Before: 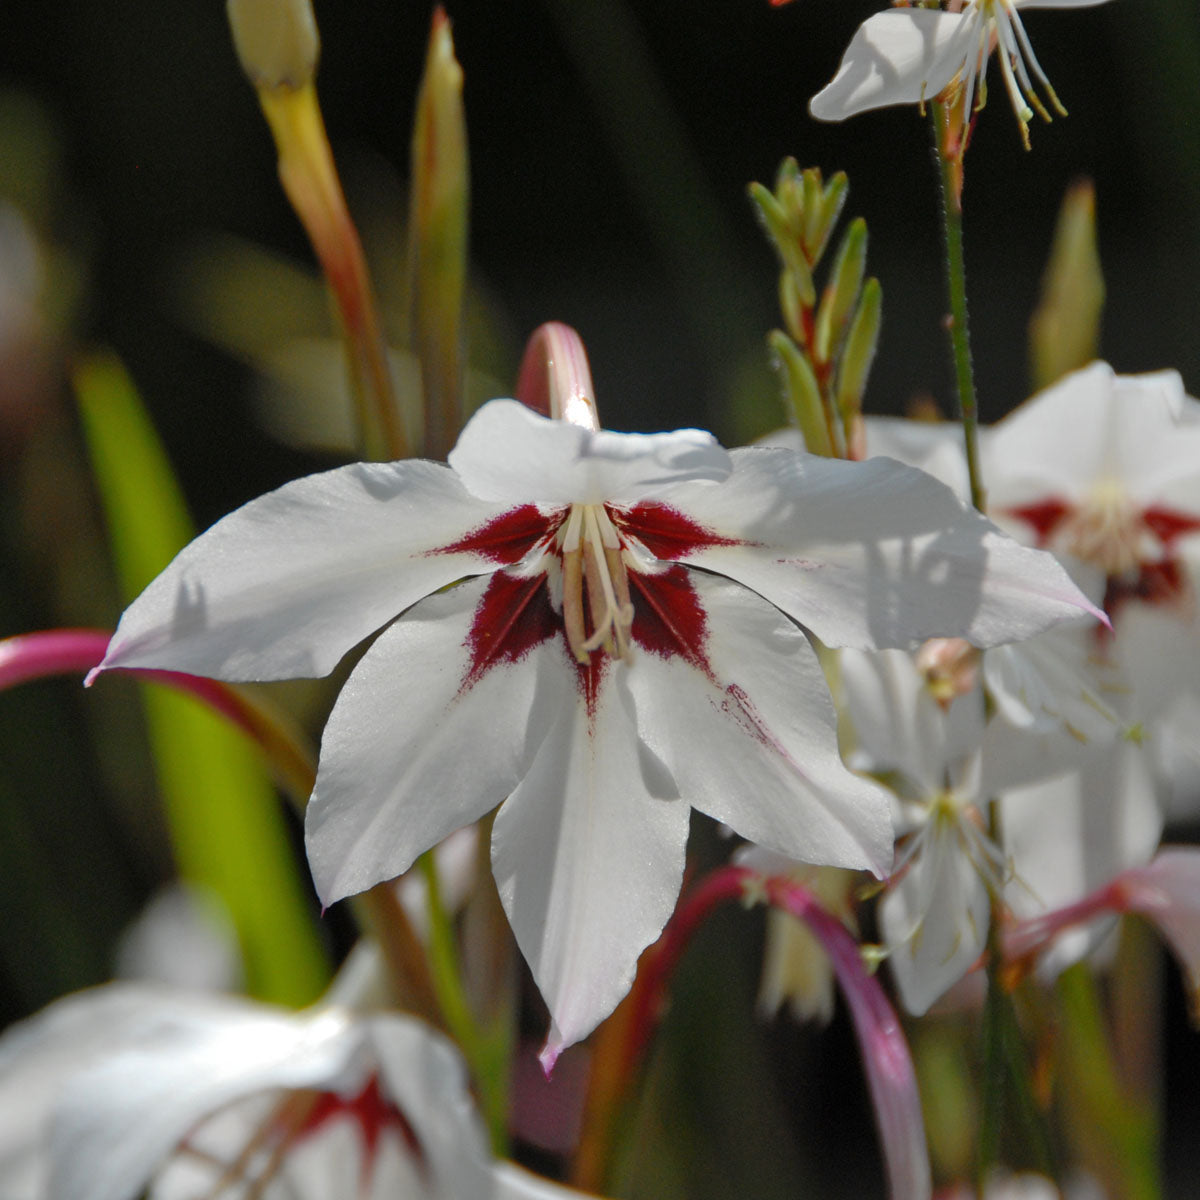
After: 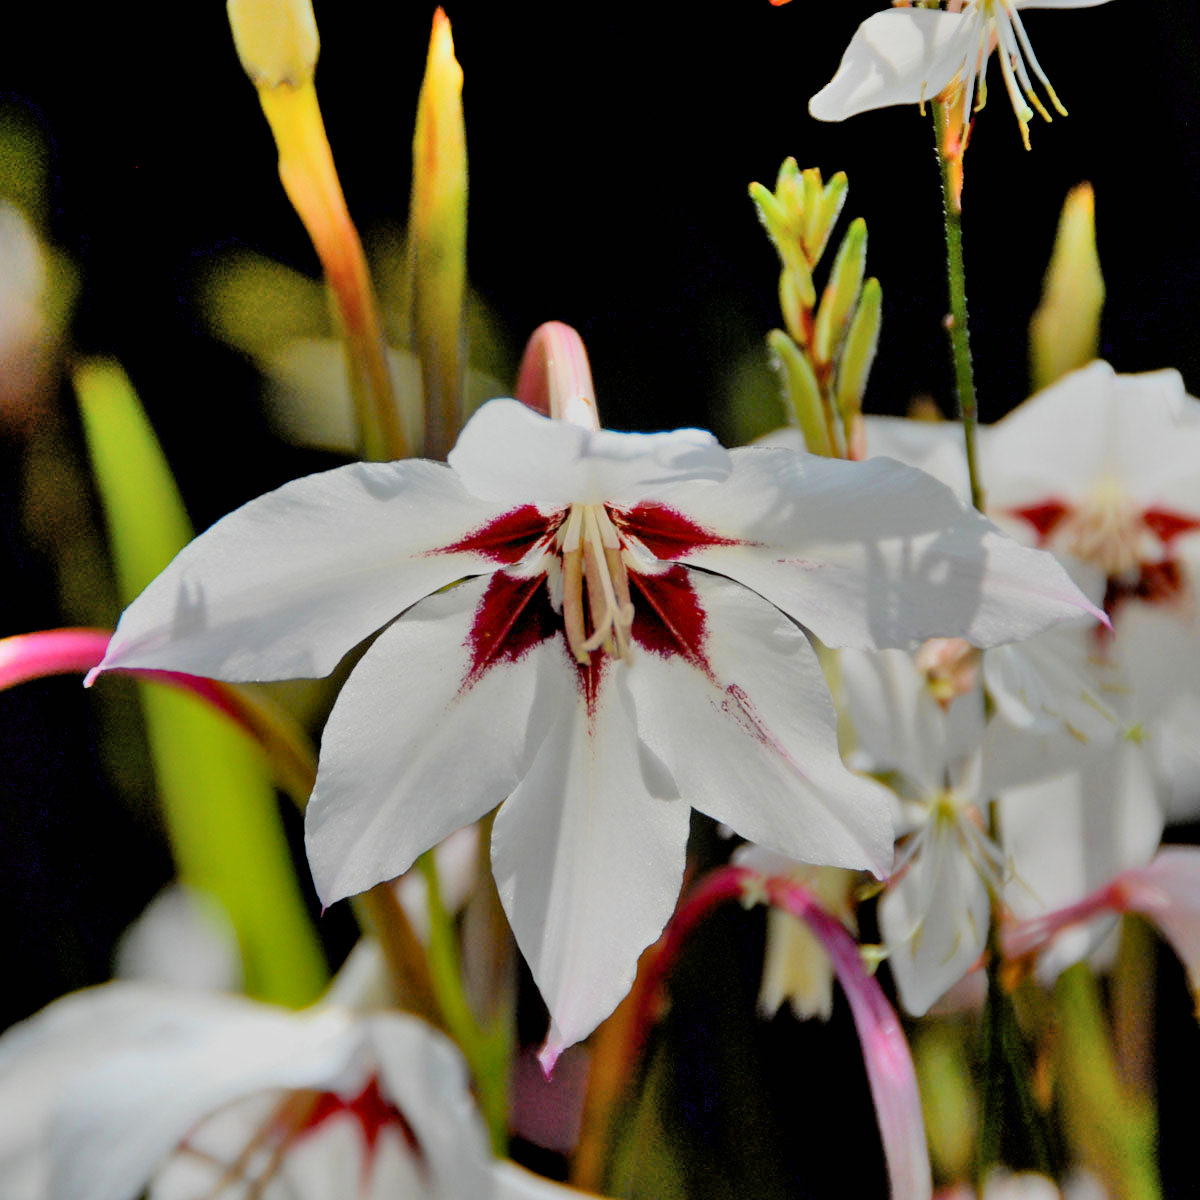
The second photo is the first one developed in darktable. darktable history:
filmic rgb: black relative exposure -6.15 EV, white relative exposure 6.96 EV, hardness 2.23, color science v6 (2022)
exposure: black level correction 0.012, exposure 0.7 EV, compensate exposure bias true, compensate highlight preservation false
shadows and highlights: shadows 60, soften with gaussian
